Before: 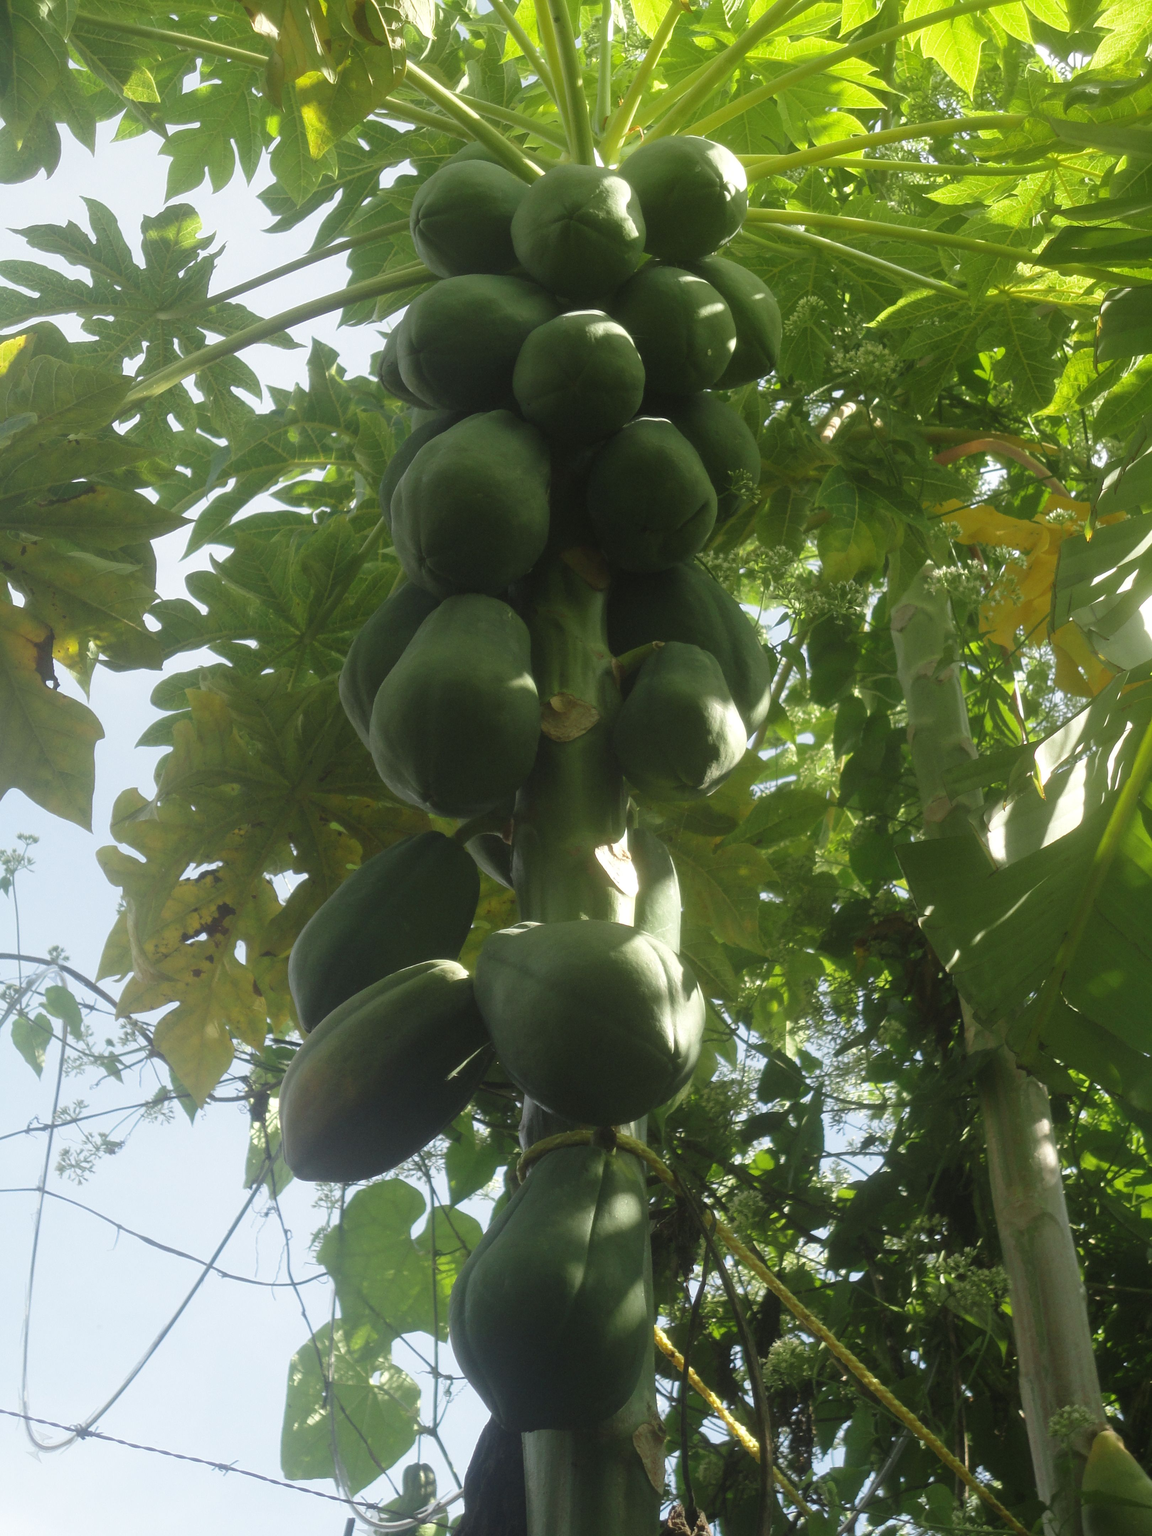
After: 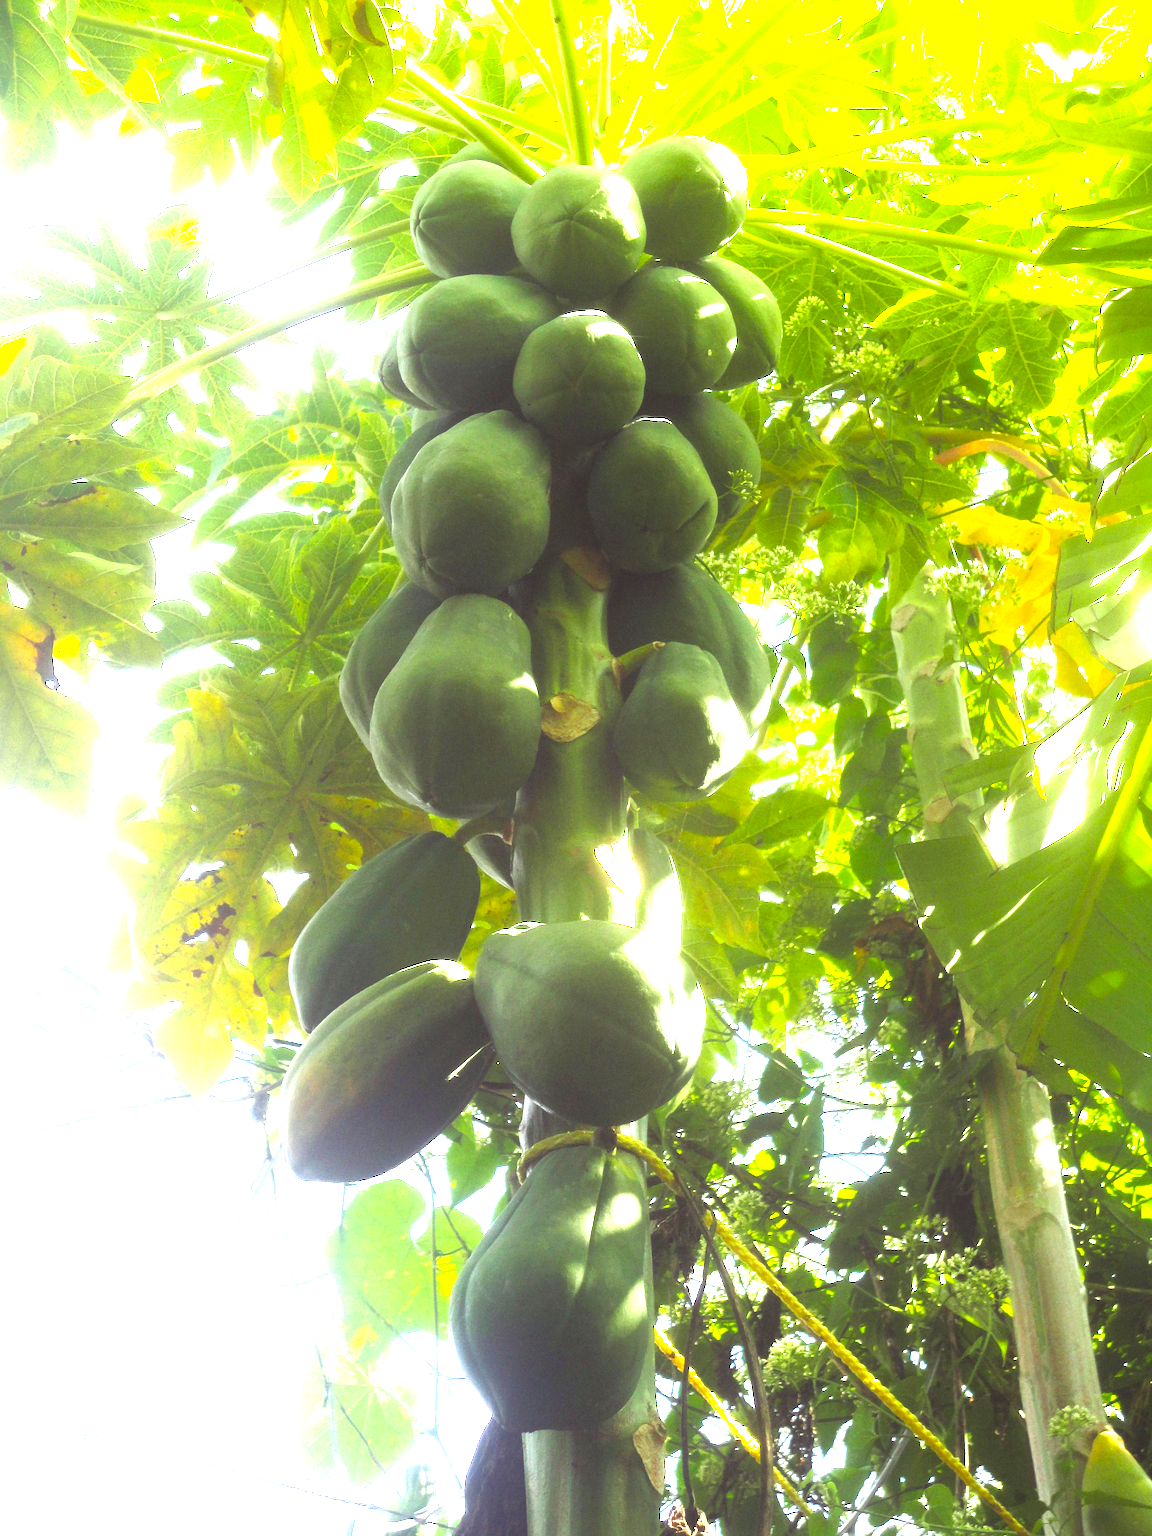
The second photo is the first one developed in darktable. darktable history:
exposure: black level correction 0, exposure 1.44 EV, compensate exposure bias true, compensate highlight preservation false
color balance rgb: shadows lift › chroma 6.1%, shadows lift › hue 304.98°, highlights gain › chroma 2.008%, highlights gain › hue 288.55°, global offset › hue 171.33°, perceptual saturation grading › global saturation 29.834%, perceptual brilliance grading › global brilliance 30.558%
